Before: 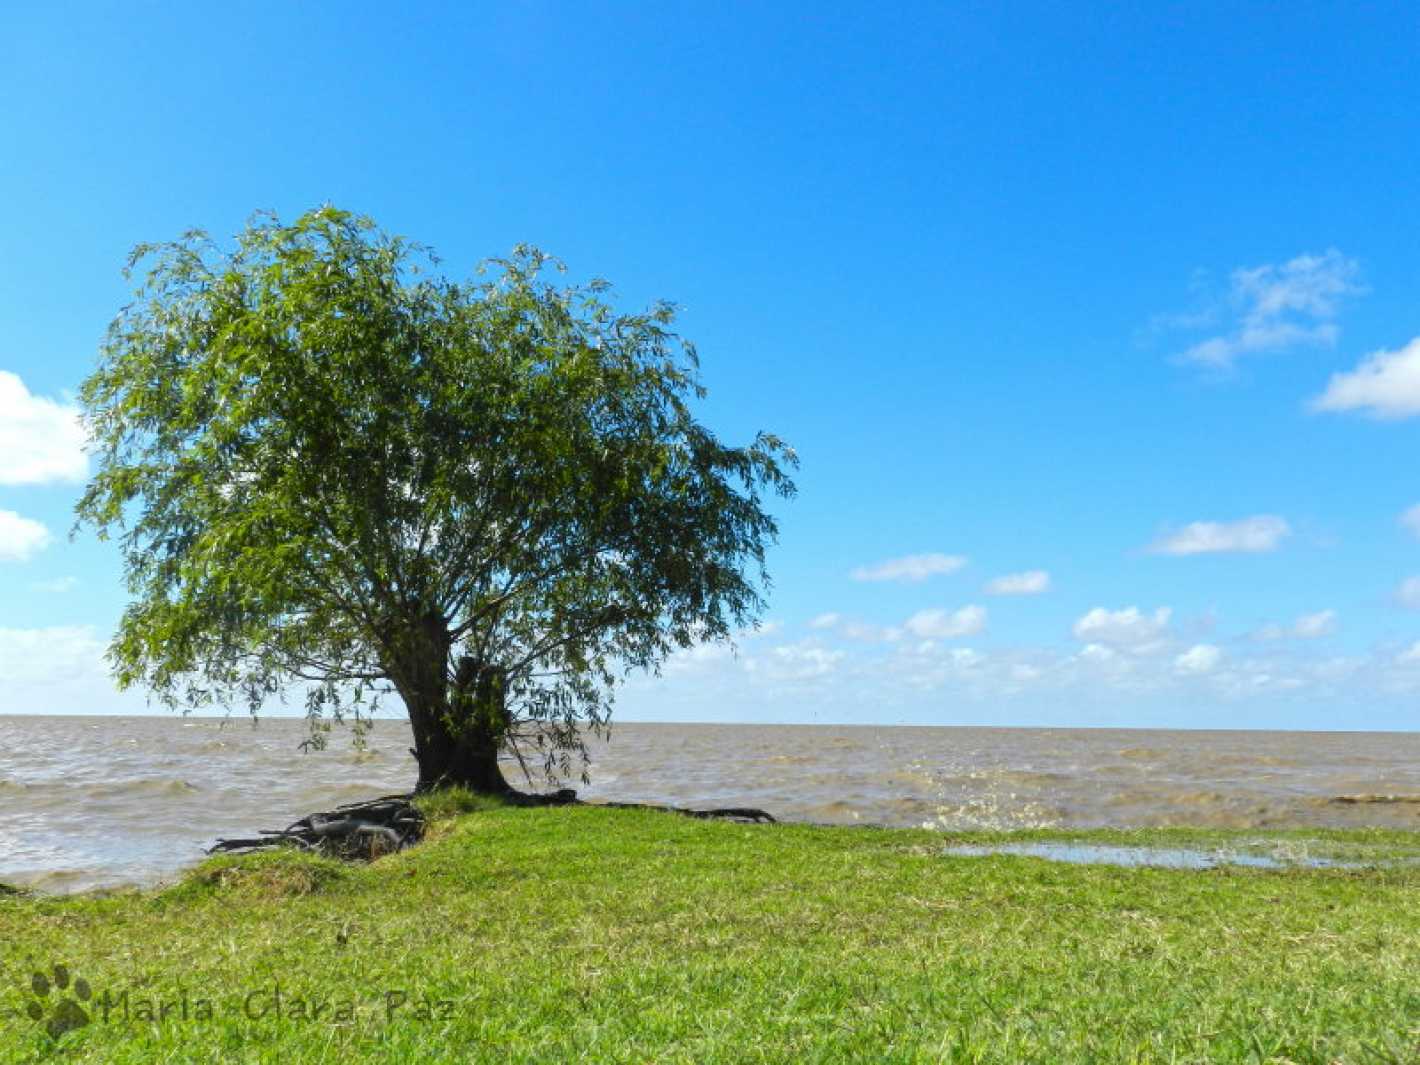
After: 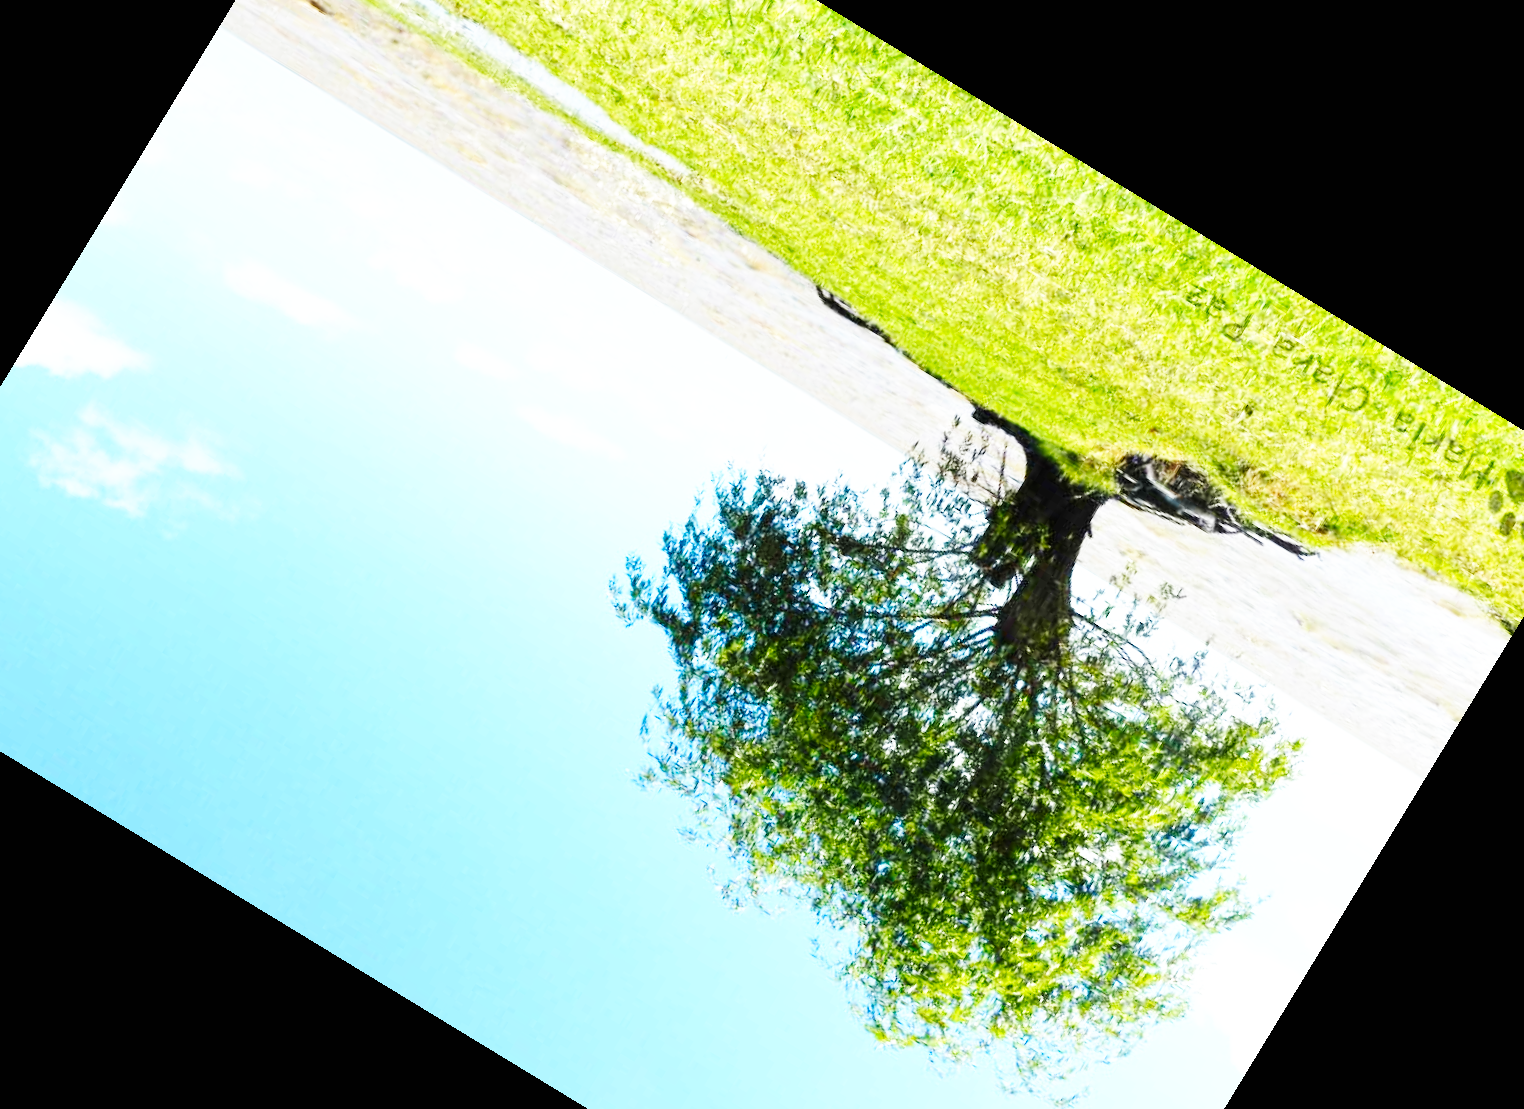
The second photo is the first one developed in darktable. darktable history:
crop and rotate: angle 148.68°, left 9.111%, top 15.603%, right 4.588%, bottom 17.041%
base curve: curves: ch0 [(0, 0) (0.007, 0.004) (0.027, 0.03) (0.046, 0.07) (0.207, 0.54) (0.442, 0.872) (0.673, 0.972) (1, 1)], preserve colors none
exposure: exposure 0.496 EV, compensate highlight preservation false
